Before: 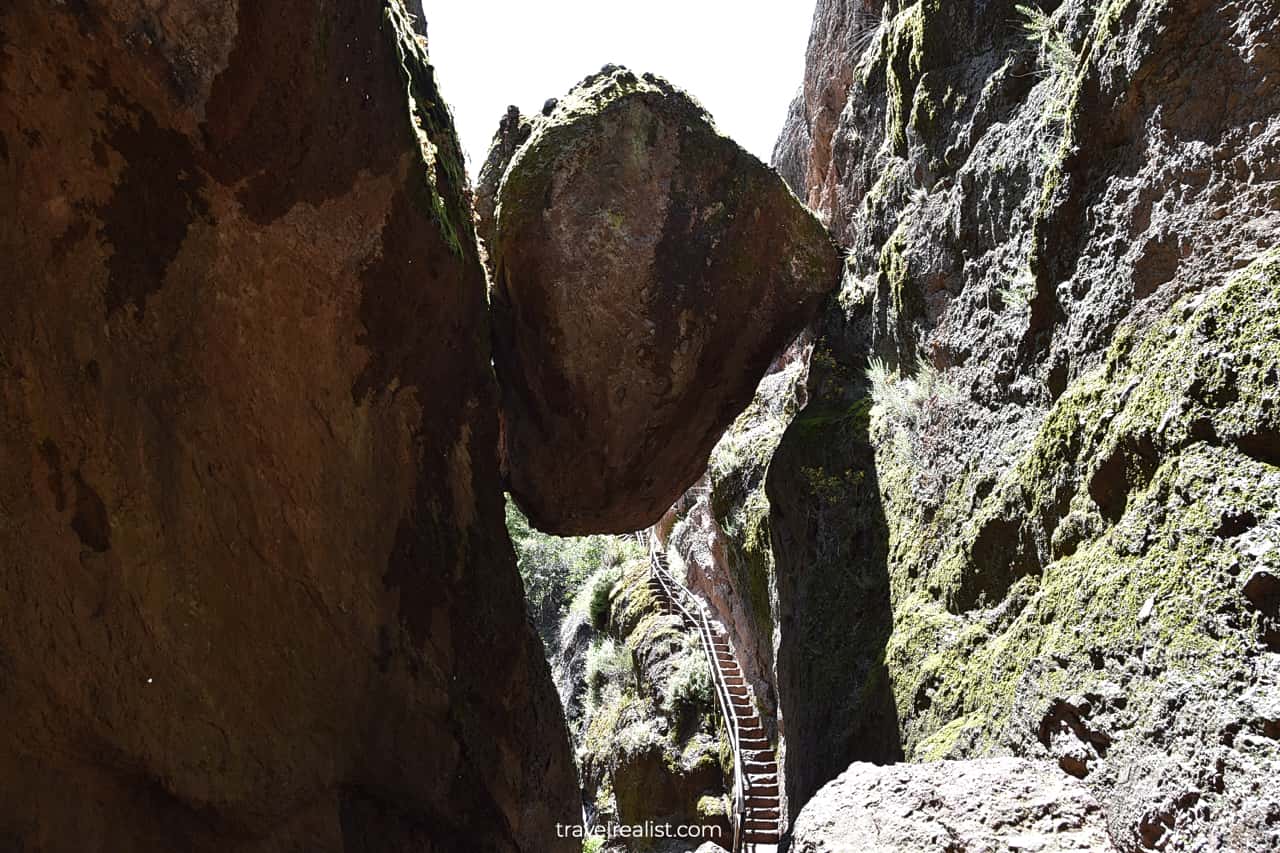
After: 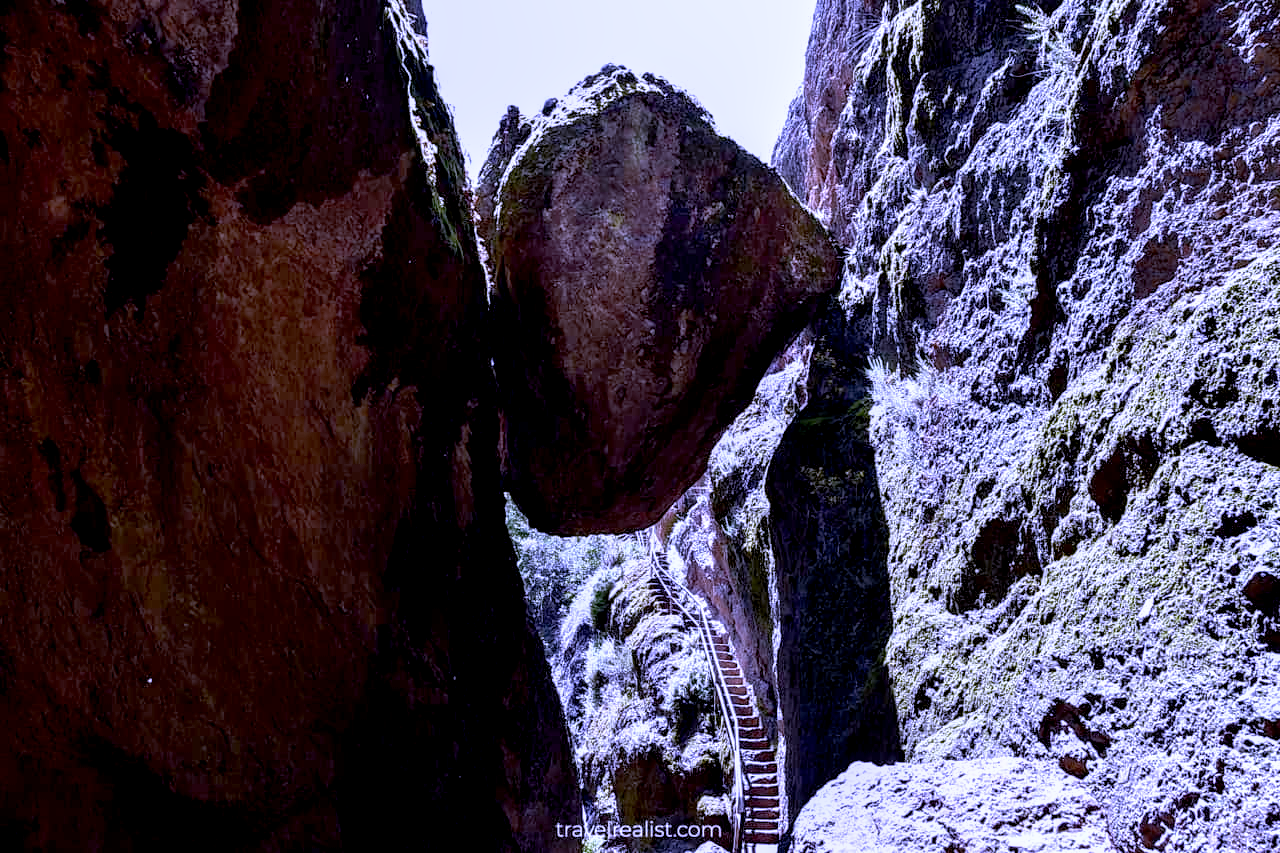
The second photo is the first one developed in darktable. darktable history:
local contrast: detail 130%
white balance: red 0.98, blue 1.61
exposure: black level correction 0.016, exposure -0.009 EV, compensate highlight preservation false
